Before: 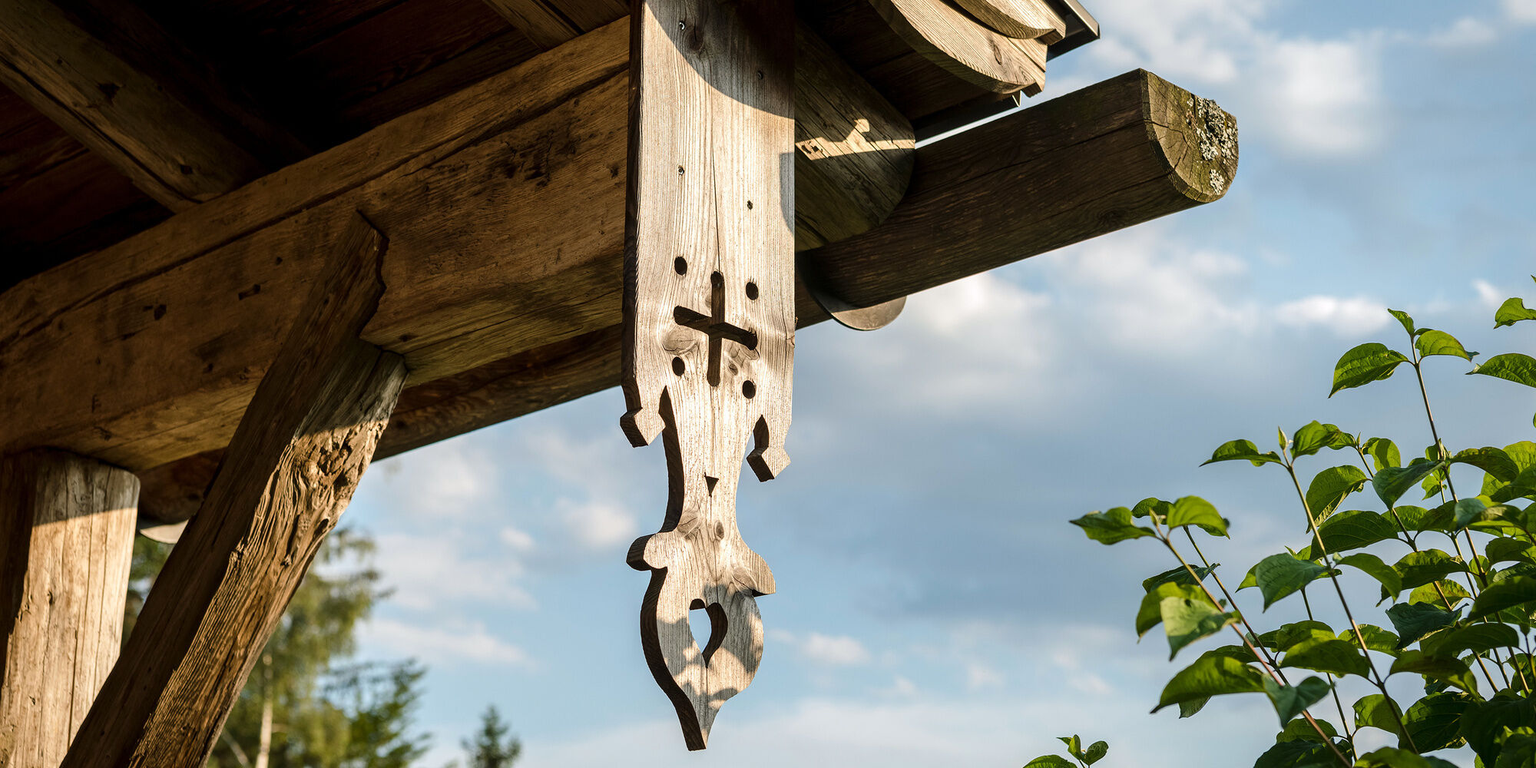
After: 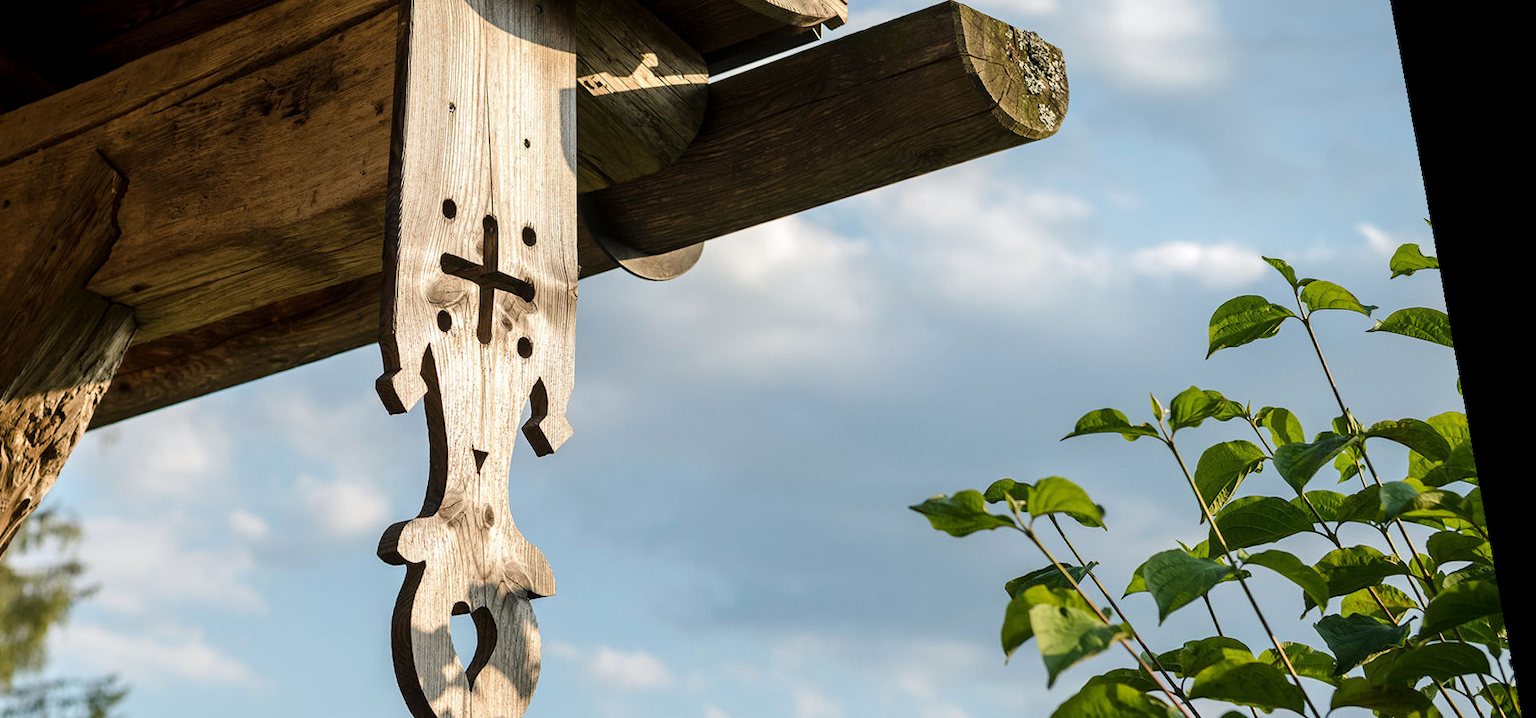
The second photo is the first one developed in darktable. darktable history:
crop and rotate: left 20.74%, top 7.912%, right 0.375%, bottom 13.378%
rotate and perspective: rotation 0.128°, lens shift (vertical) -0.181, lens shift (horizontal) -0.044, shear 0.001, automatic cropping off
